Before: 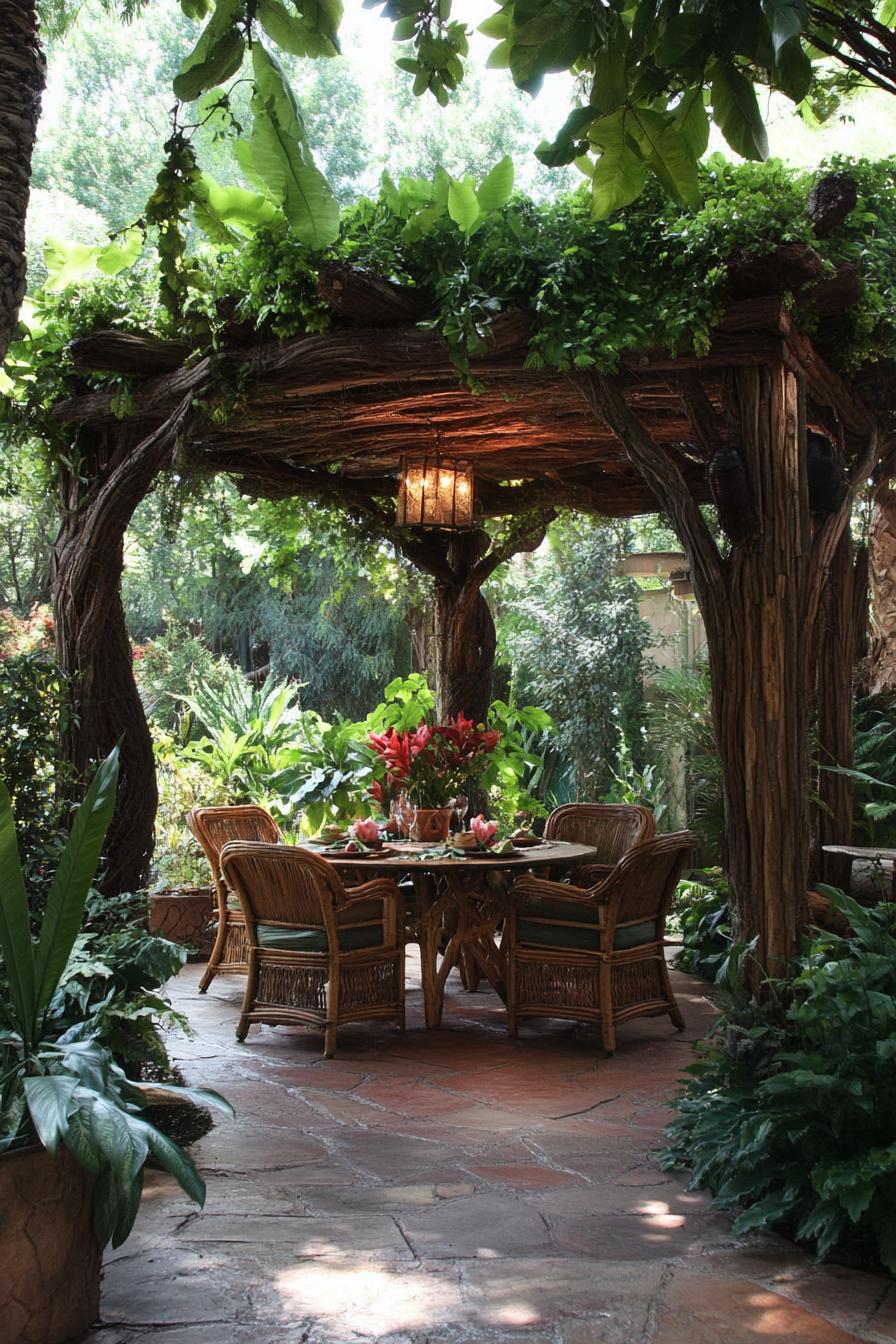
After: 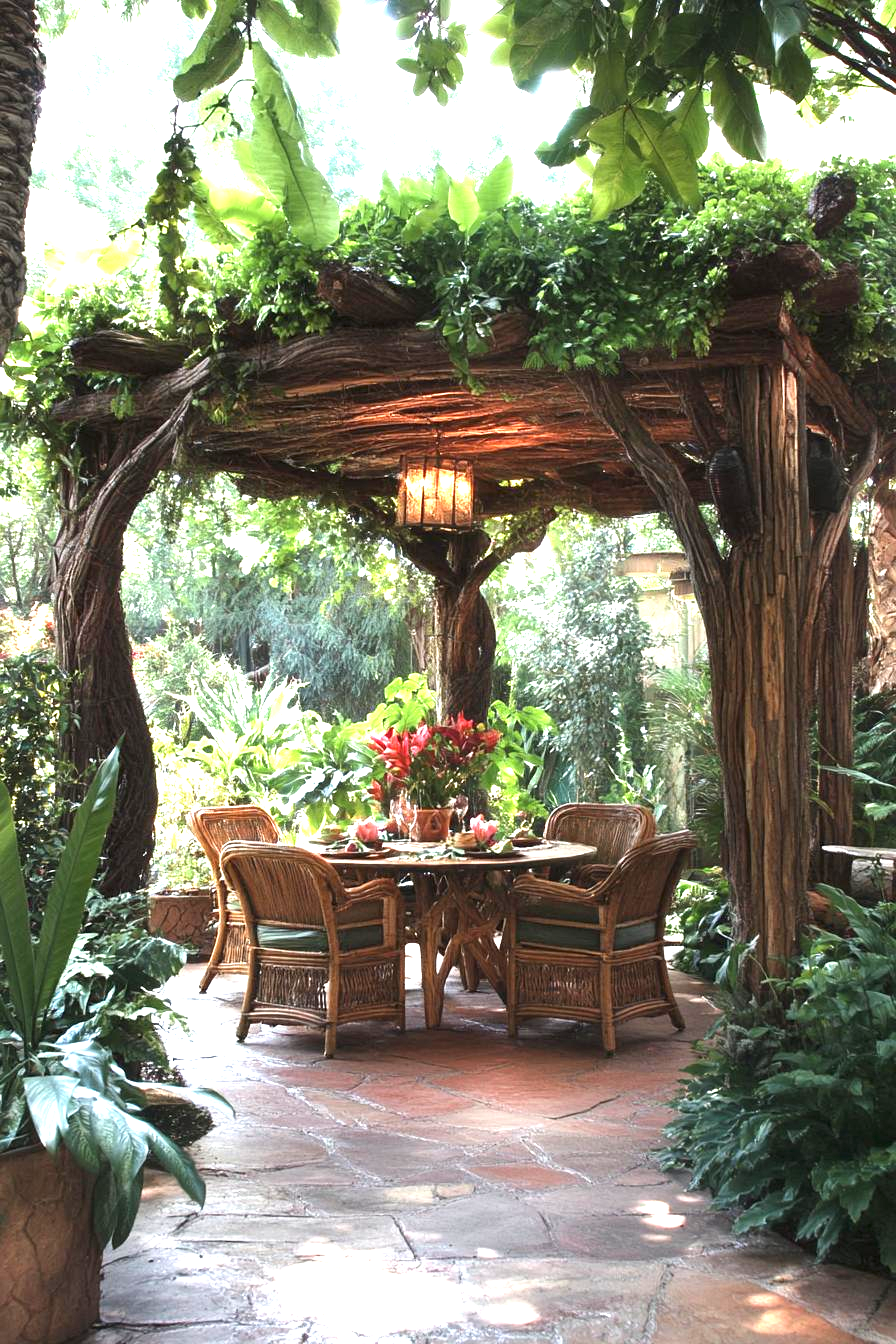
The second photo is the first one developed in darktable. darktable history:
exposure: black level correction 0, exposure 1.623 EV, compensate highlight preservation false
color zones: curves: ch0 [(0.25, 0.5) (0.428, 0.473) (0.75, 0.5)]; ch1 [(0.243, 0.479) (0.398, 0.452) (0.75, 0.5)], mix 21.51%
